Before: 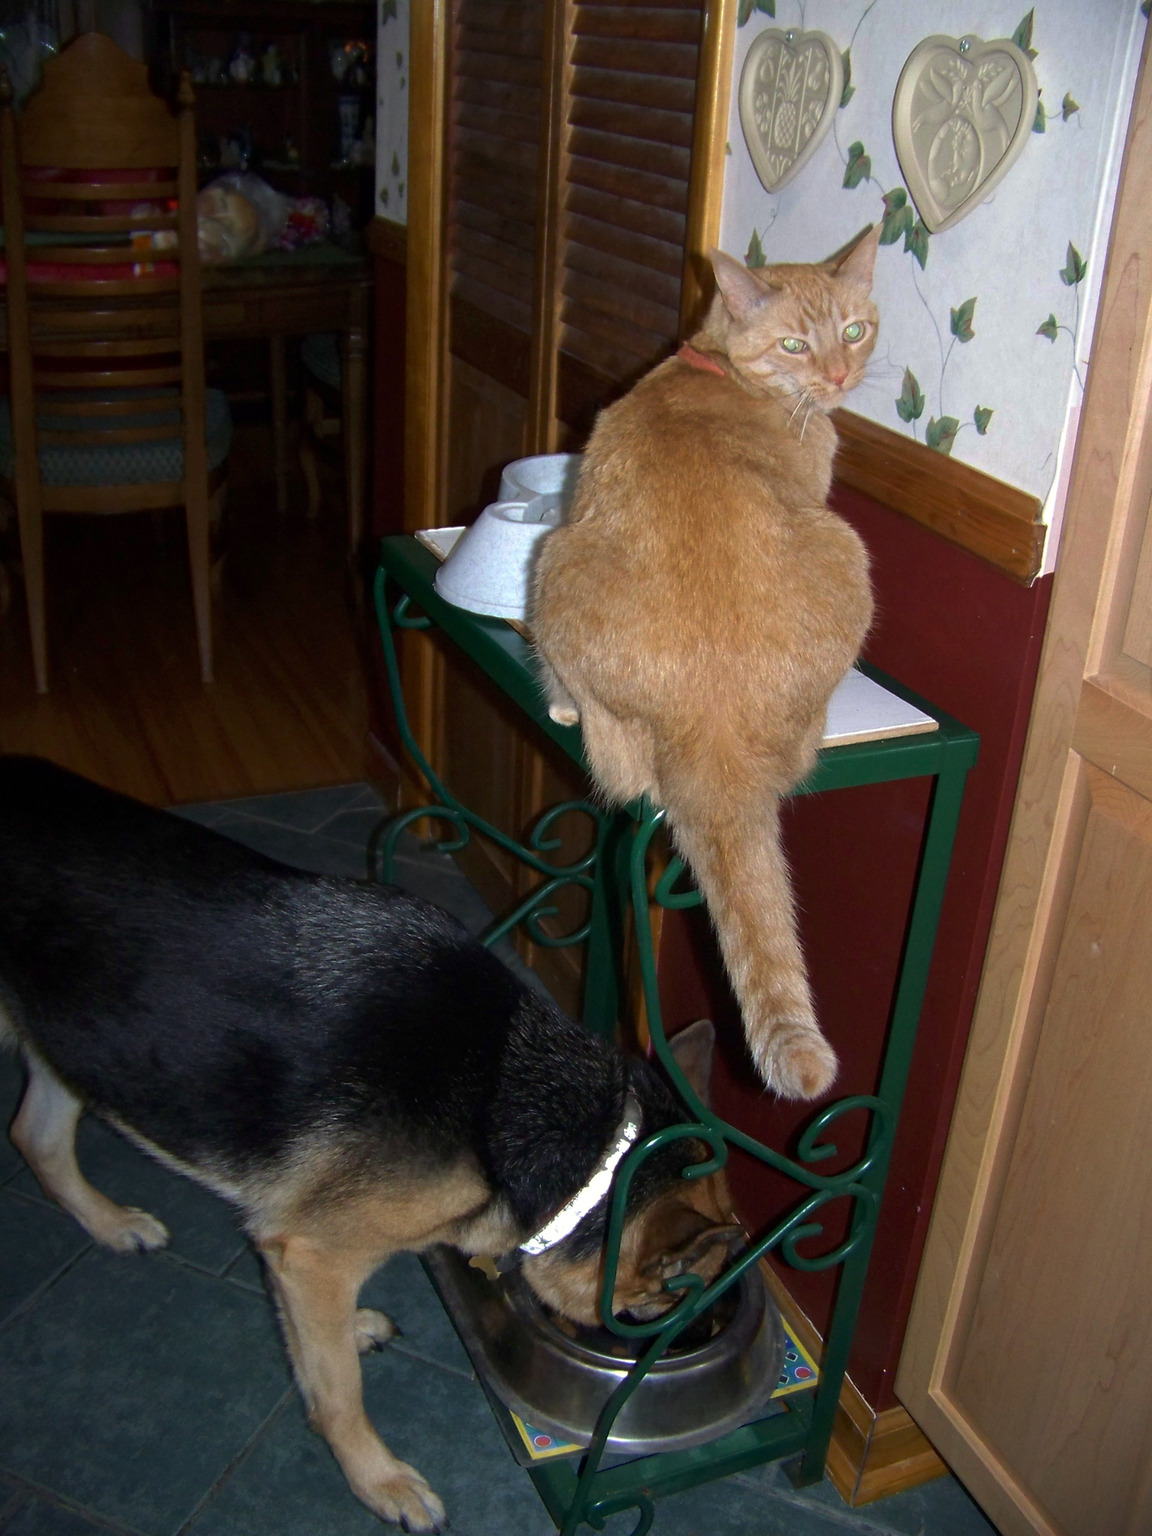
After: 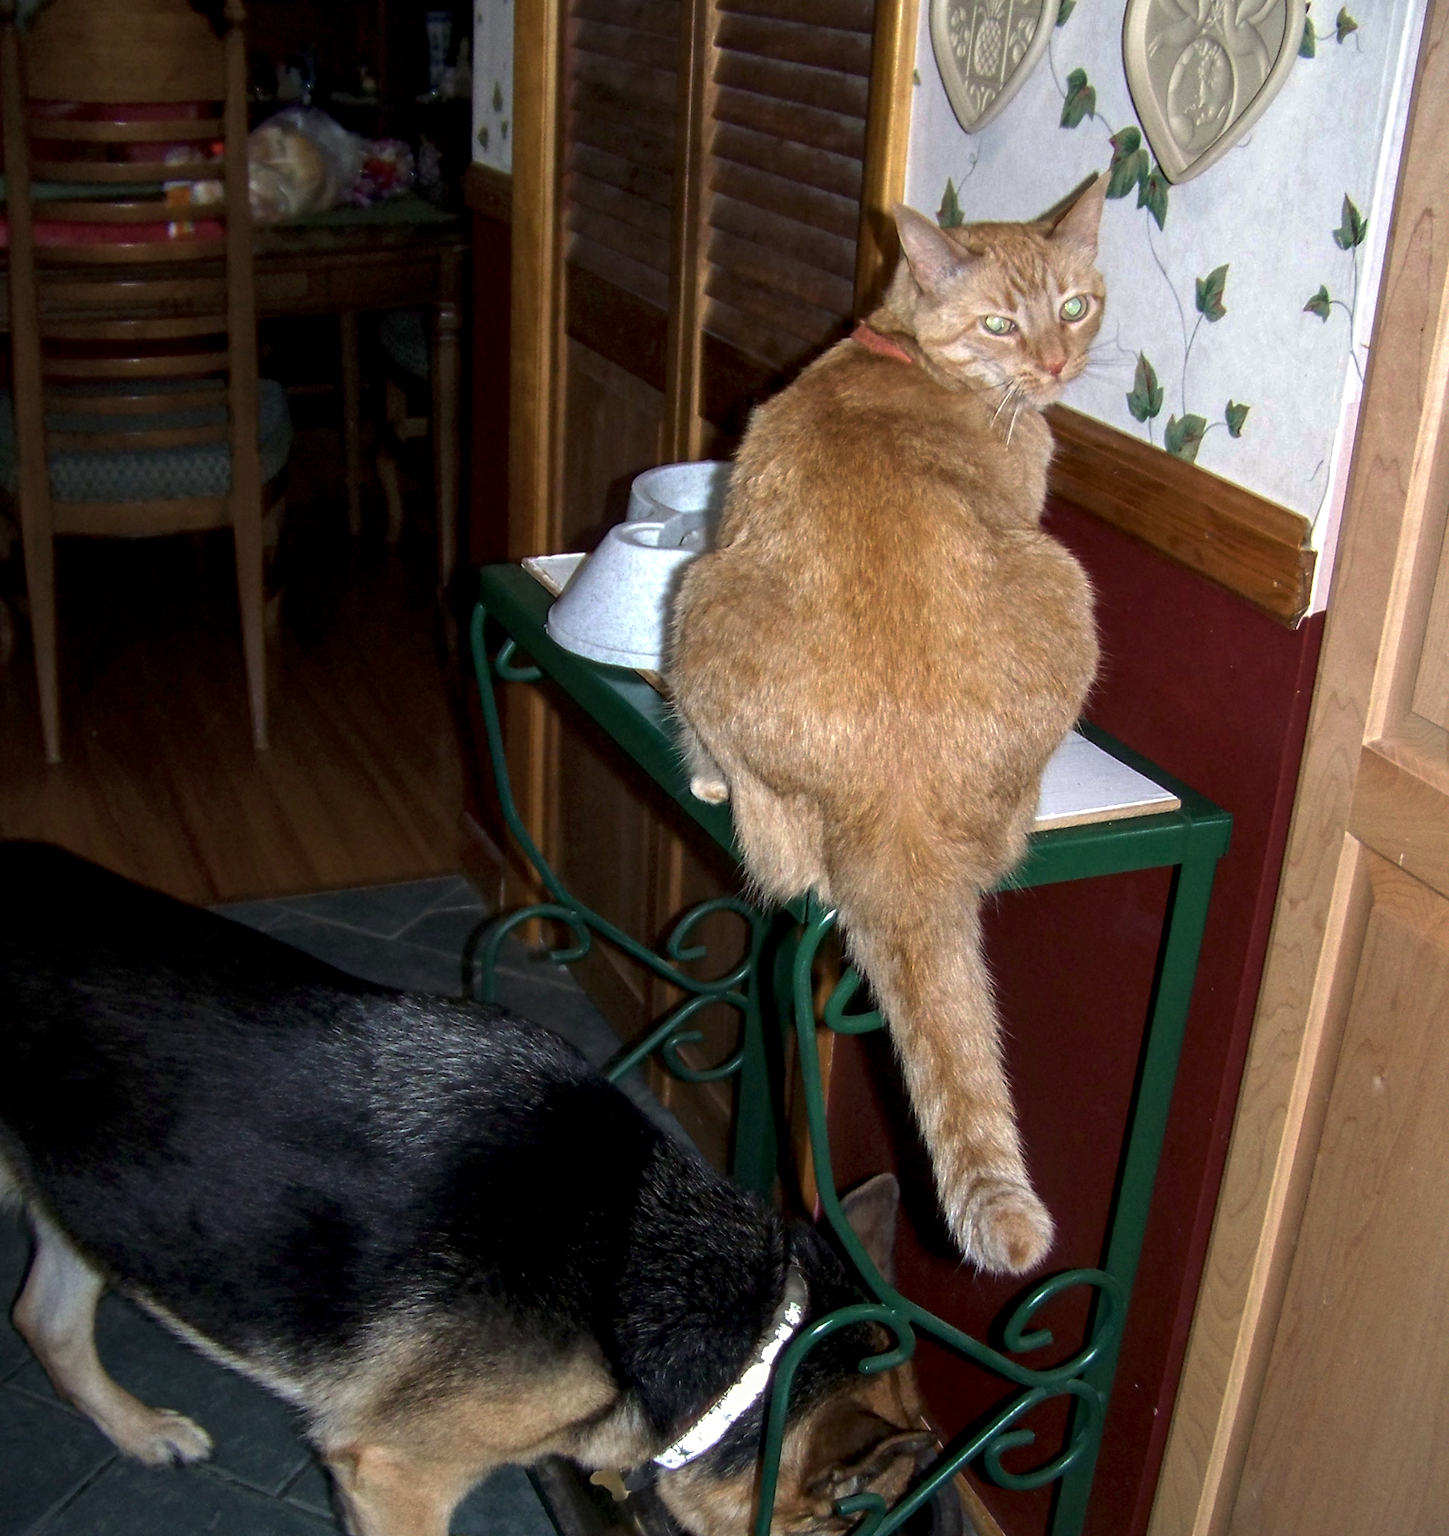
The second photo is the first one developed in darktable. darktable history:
crop and rotate: top 5.667%, bottom 14.819%
exposure: black level correction -0.001, exposure 0.08 EV, compensate highlight preservation false
local contrast: detail 150%
